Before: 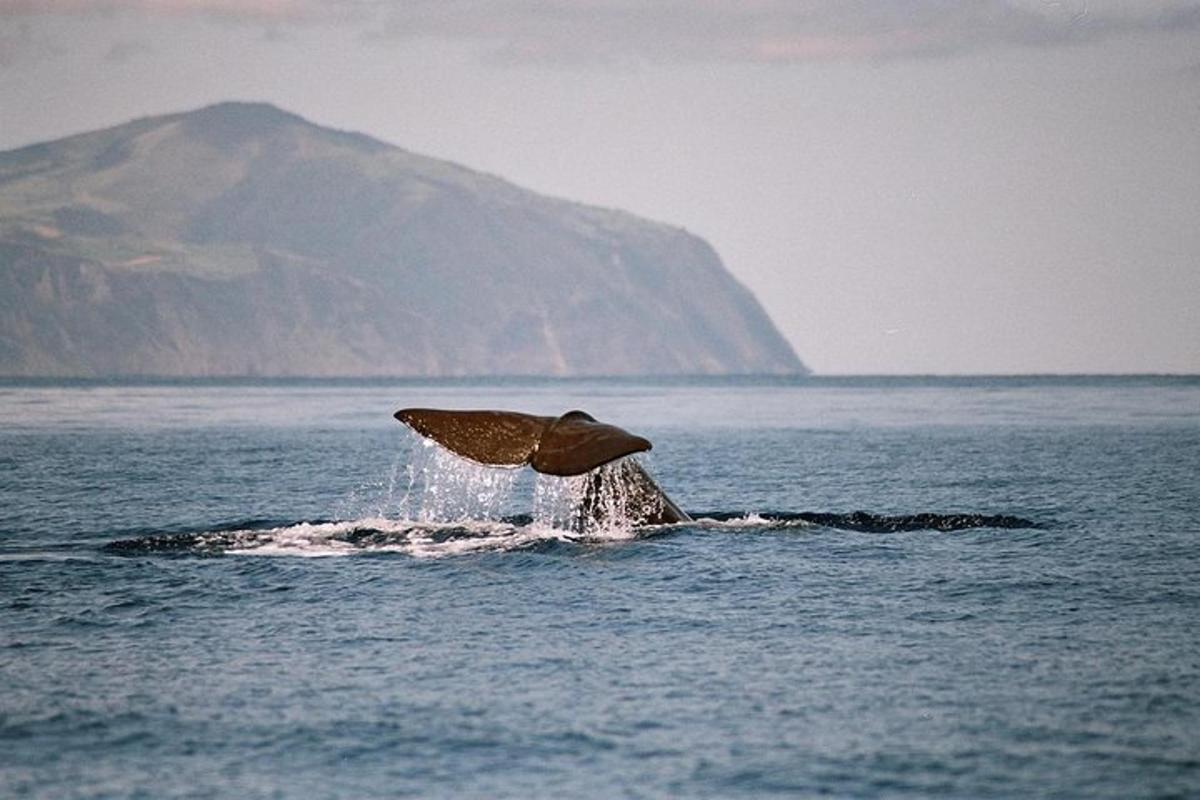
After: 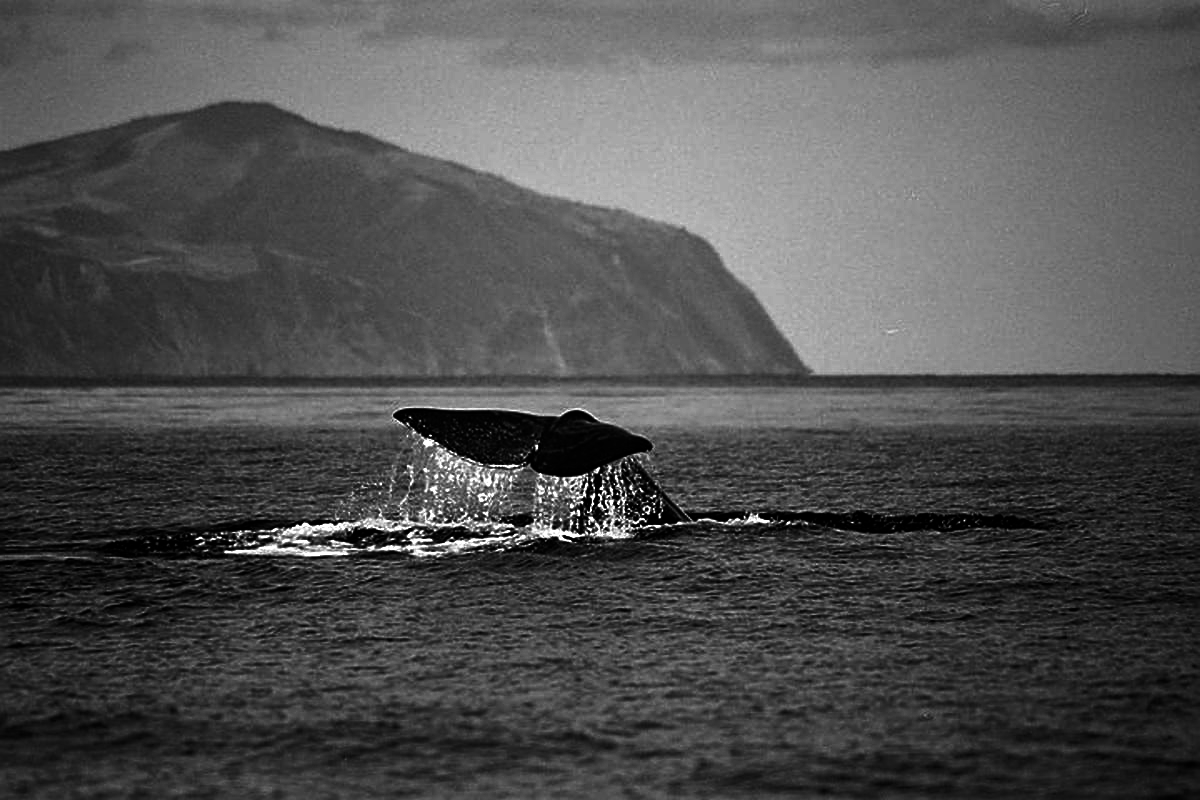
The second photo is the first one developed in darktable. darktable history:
contrast brightness saturation: contrast 0.02, brightness -1, saturation -1
shadows and highlights: shadows 0, highlights 40
exposure: exposure 0.3 EV, compensate highlight preservation false
sharpen: on, module defaults
